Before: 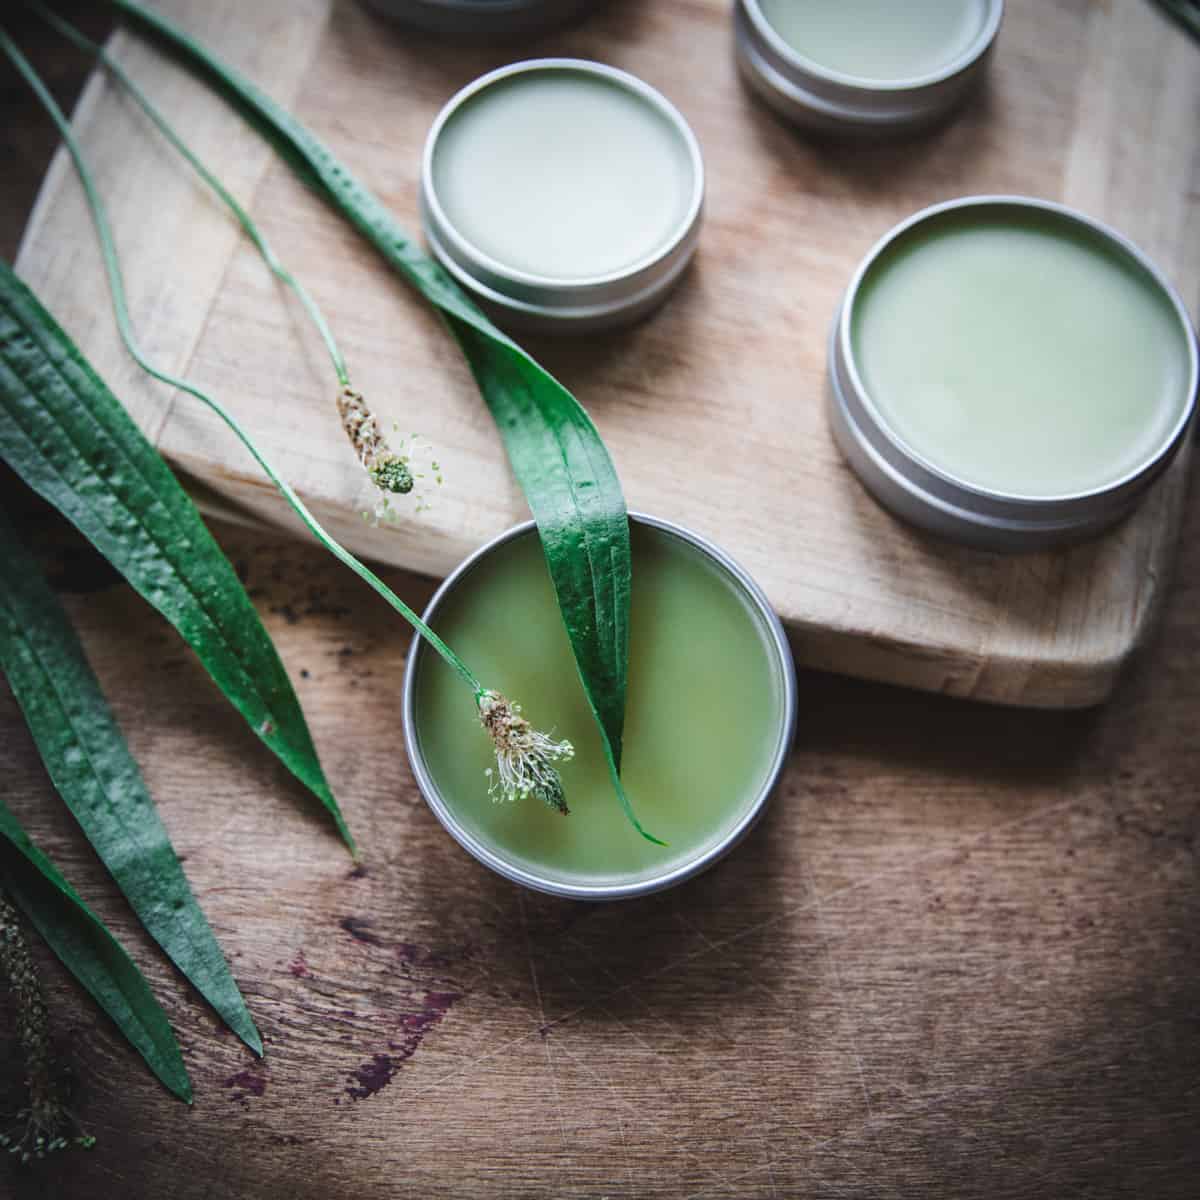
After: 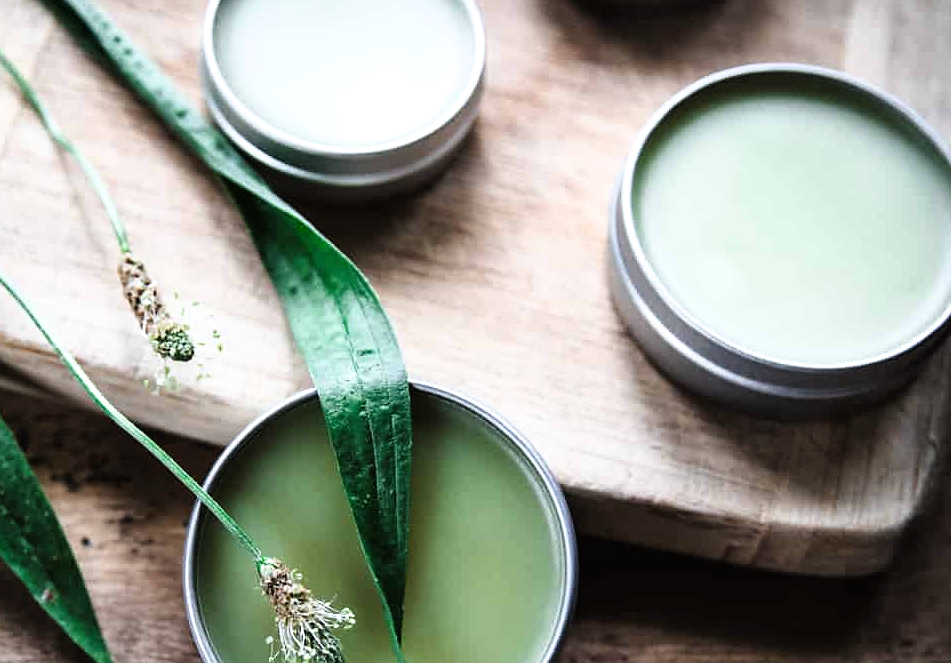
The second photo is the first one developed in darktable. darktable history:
filmic rgb: black relative exposure -8.02 EV, white relative exposure 2.18 EV, threshold 3.06 EV, hardness 6.92, enable highlight reconstruction true
sharpen: radius 0.982, amount 0.603
crop: left 18.309%, top 11.068%, right 2.377%, bottom 33.613%
